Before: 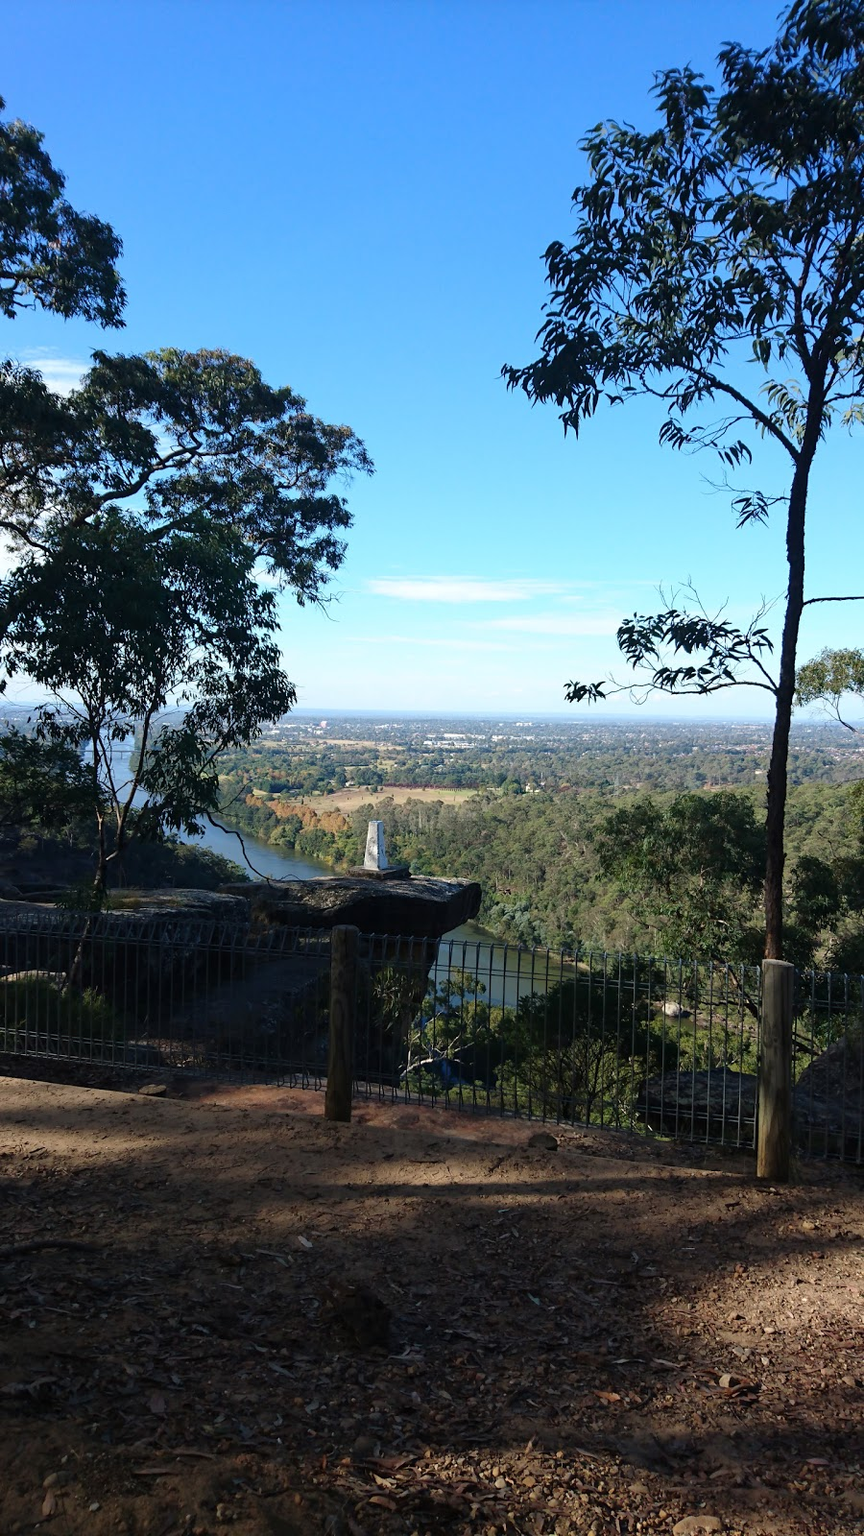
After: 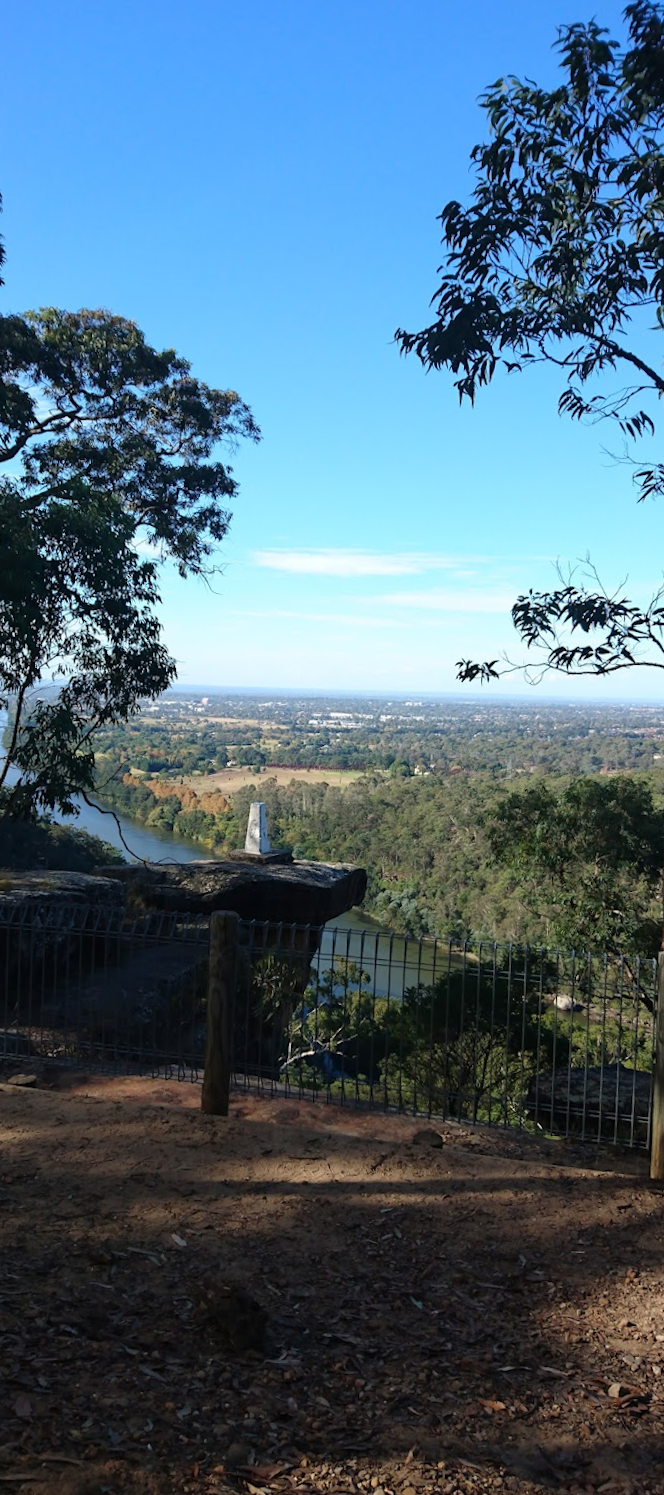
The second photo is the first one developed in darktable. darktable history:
crop and rotate: angle -3.27°, left 14.277%, top 0.028%, right 10.766%, bottom 0.028%
rotate and perspective: rotation -2.56°, automatic cropping off
